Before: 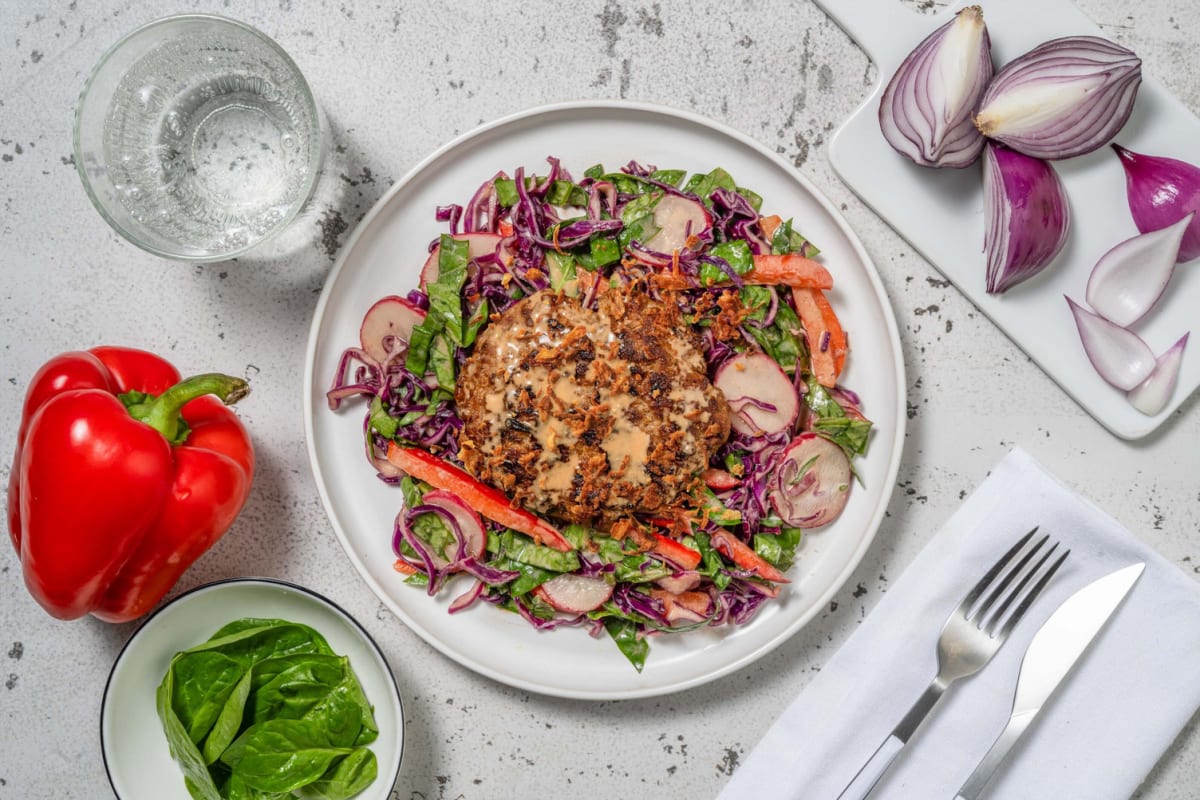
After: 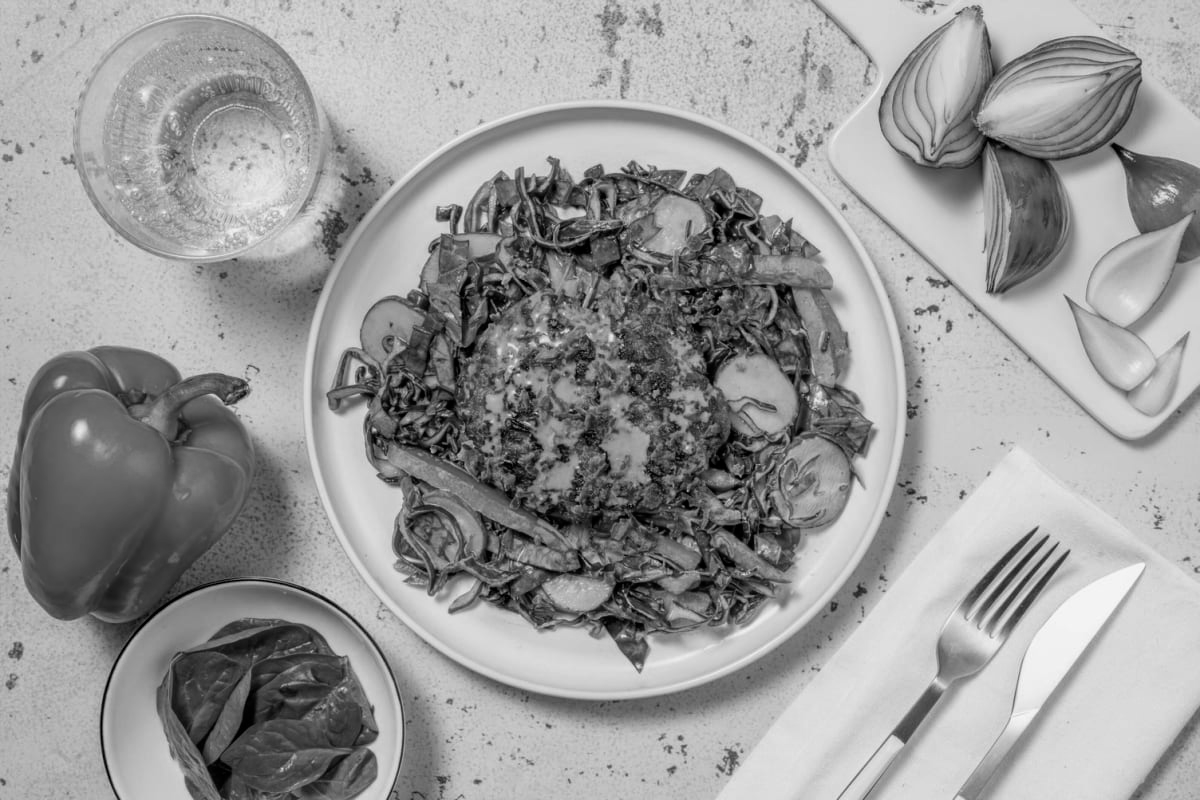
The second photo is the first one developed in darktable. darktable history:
color calibration: output gray [0.246, 0.254, 0.501, 0], gray › normalize channels true, illuminant same as pipeline (D50), adaptation XYZ, x 0.346, y 0.359, gamut compression 0
exposure: black level correction 0.004, exposure 0.014 EV, compensate highlight preservation false
